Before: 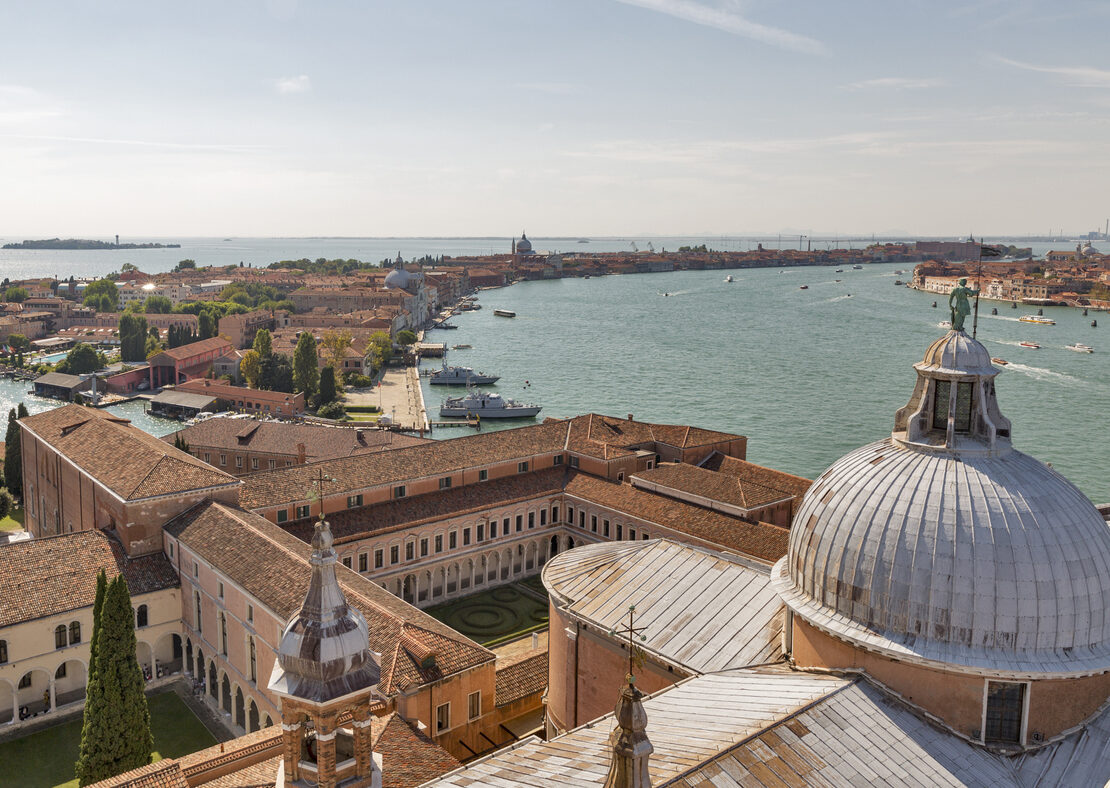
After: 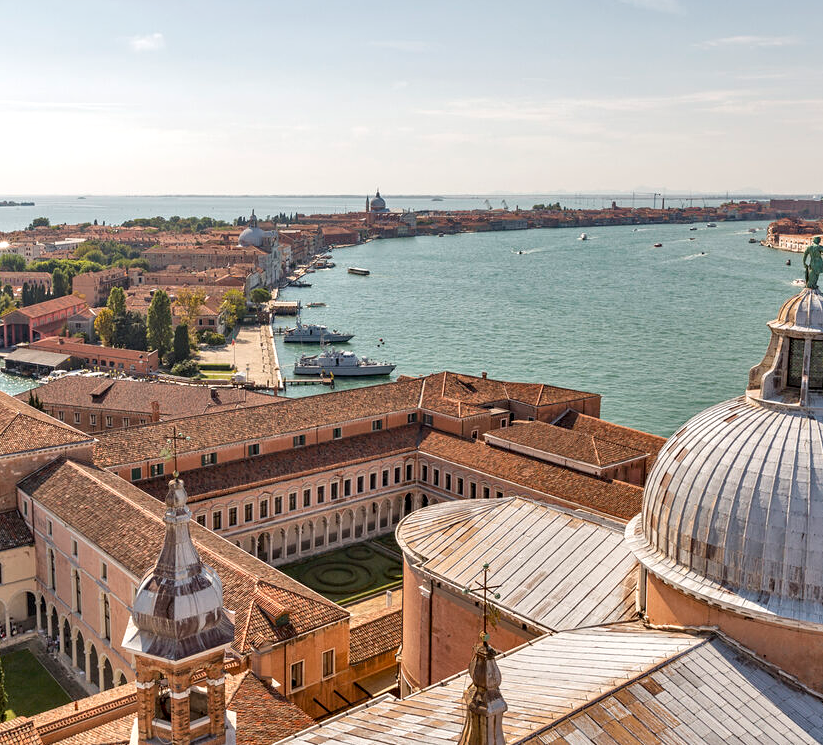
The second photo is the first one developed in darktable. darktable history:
crop and rotate: left 13.225%, top 5.429%, right 12.607%
exposure: black level correction 0, exposure 0.199 EV, compensate highlight preservation false
contrast equalizer: octaves 7, y [[0.502, 0.505, 0.512, 0.529, 0.564, 0.588], [0.5 ×6], [0.502, 0.505, 0.512, 0.529, 0.564, 0.588], [0, 0.001, 0.001, 0.004, 0.008, 0.011], [0, 0.001, 0.001, 0.004, 0.008, 0.011]]
